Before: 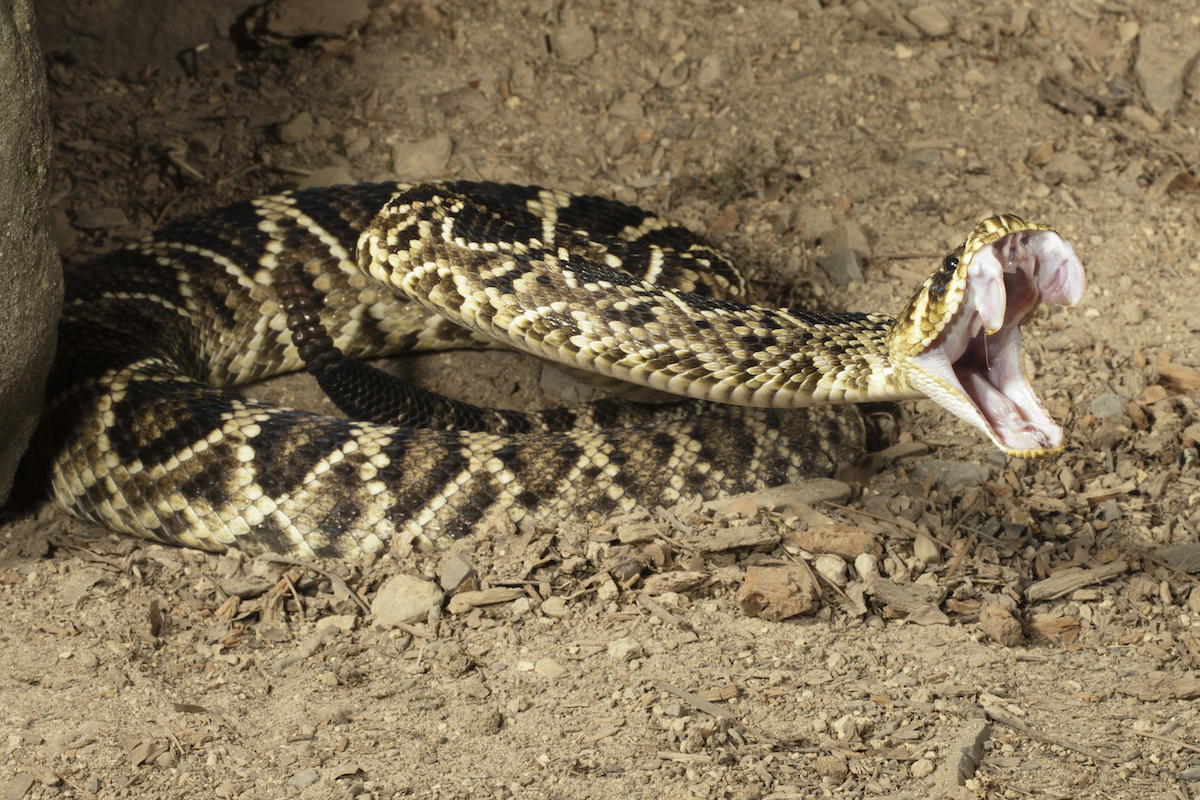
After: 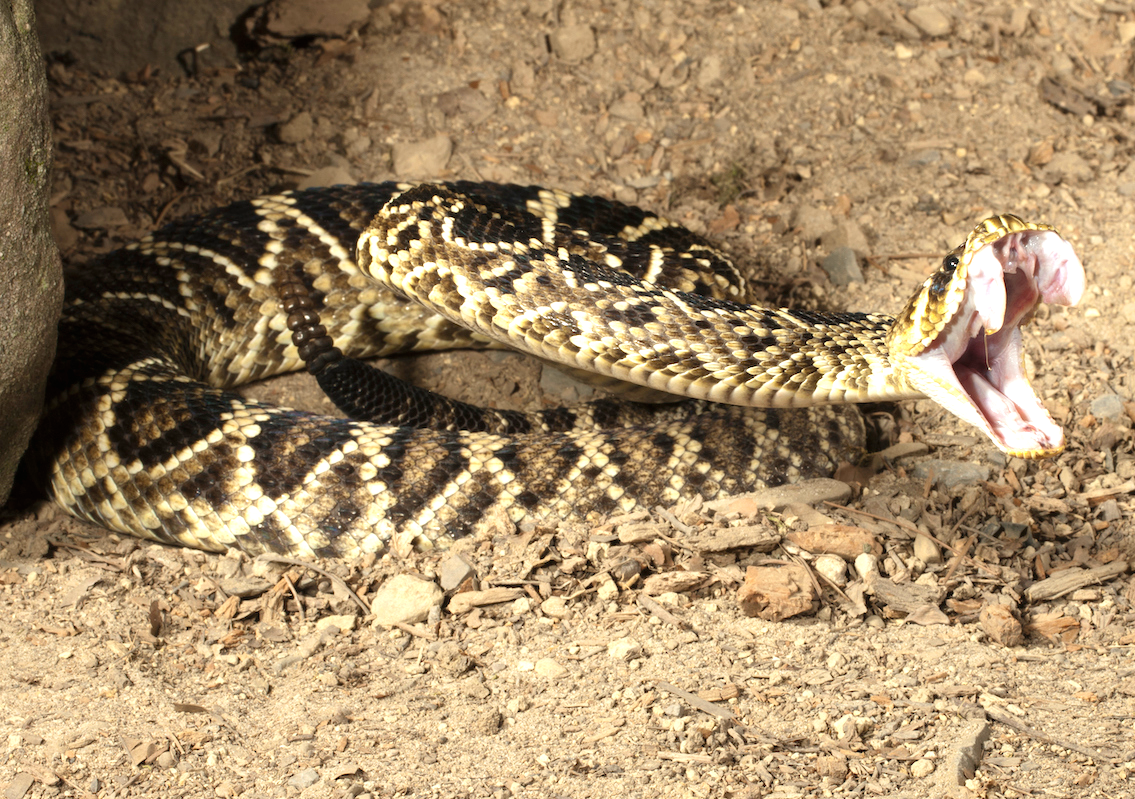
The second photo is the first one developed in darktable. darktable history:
crop and rotate: right 5.349%
exposure: black level correction 0, exposure 0.695 EV, compensate highlight preservation false
